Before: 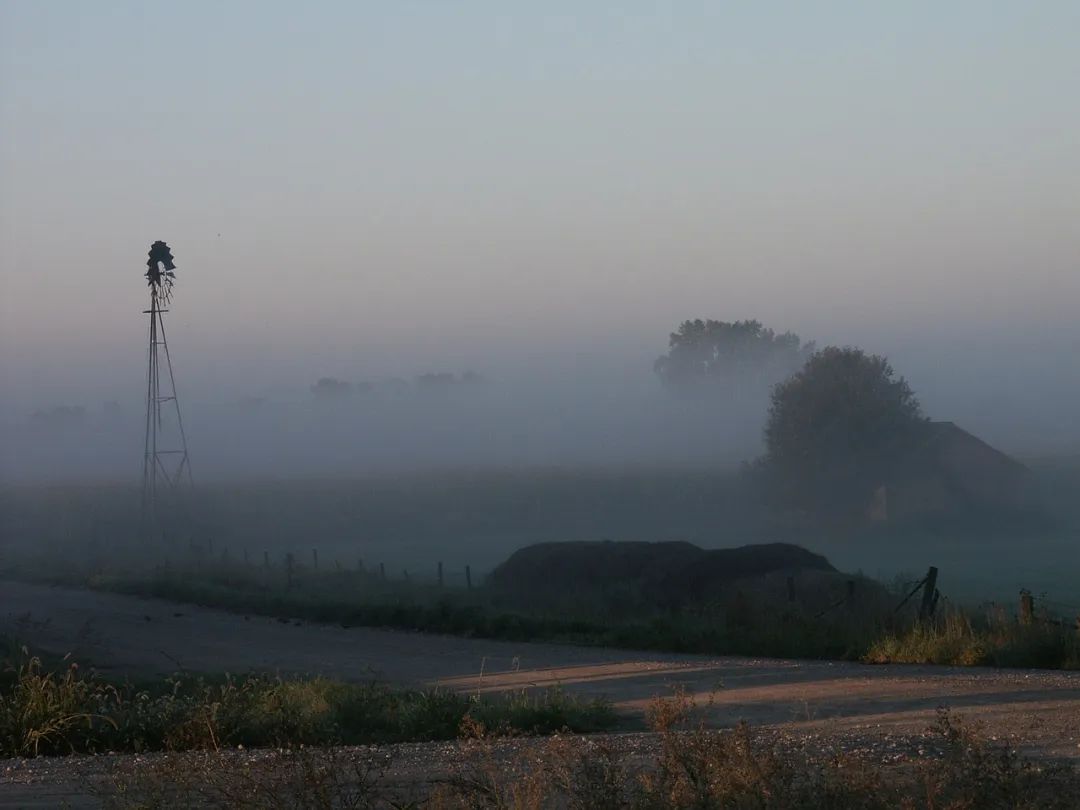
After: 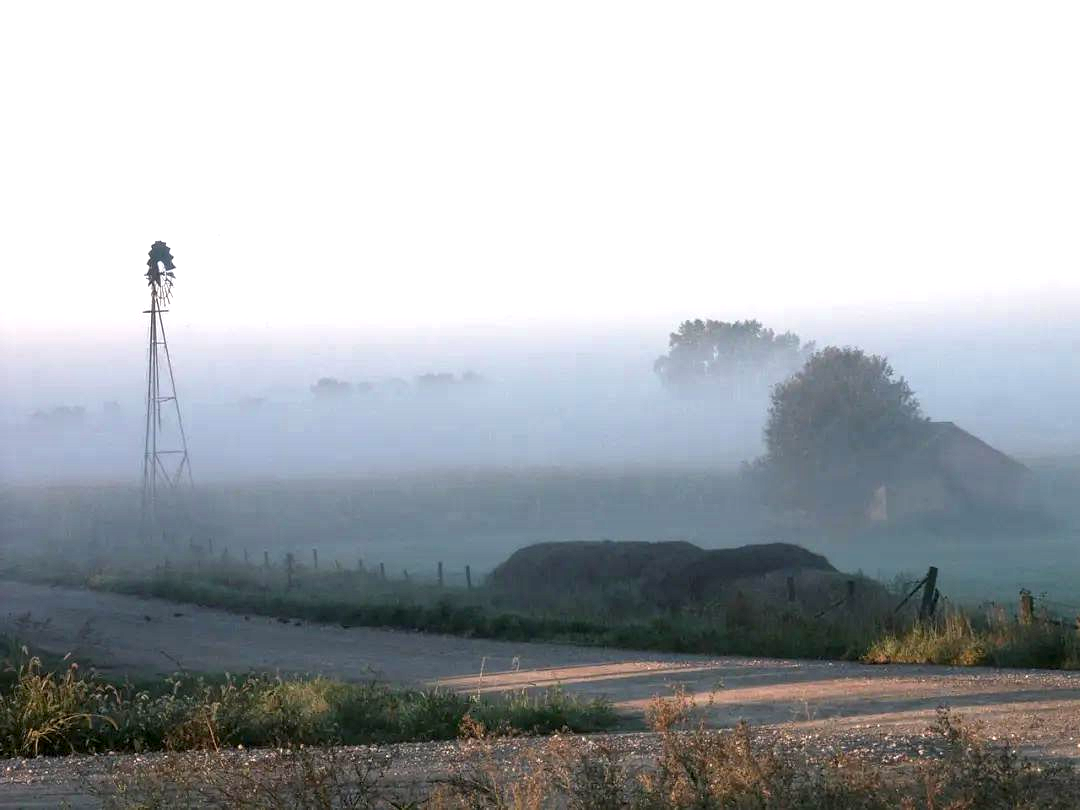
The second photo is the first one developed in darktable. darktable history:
exposure: black level correction 0.001, exposure 1.725 EV, compensate exposure bias true, compensate highlight preservation false
local contrast: detail 130%
